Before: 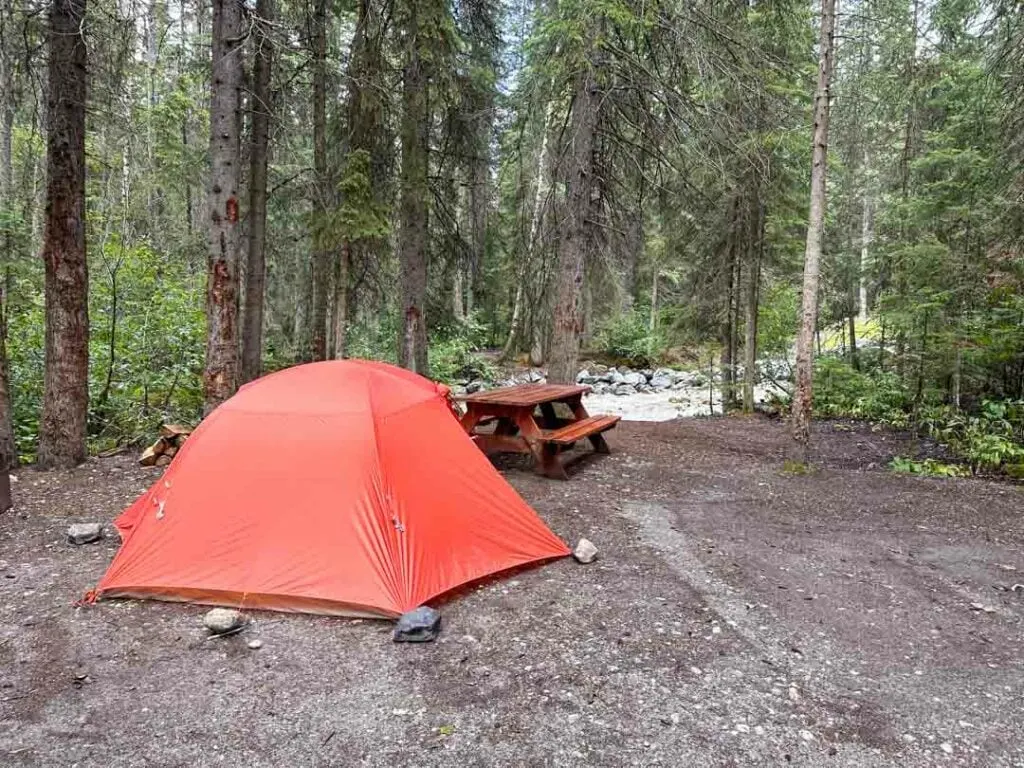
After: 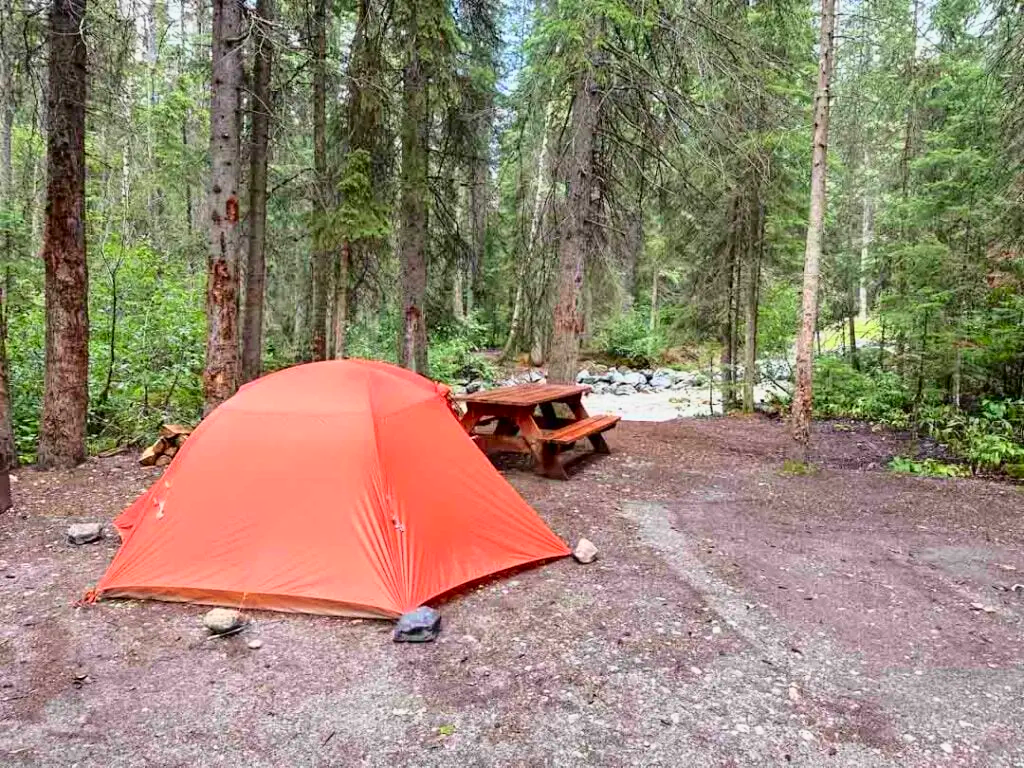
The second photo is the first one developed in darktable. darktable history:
tone curve: curves: ch0 [(0, 0) (0.091, 0.077) (0.389, 0.458) (0.745, 0.82) (0.844, 0.908) (0.909, 0.942) (1, 0.973)]; ch1 [(0, 0) (0.437, 0.404) (0.5, 0.5) (0.529, 0.556) (0.58, 0.603) (0.616, 0.649) (1, 1)]; ch2 [(0, 0) (0.442, 0.415) (0.5, 0.5) (0.535, 0.557) (0.585, 0.62) (1, 1)], color space Lab, independent channels, preserve colors none
